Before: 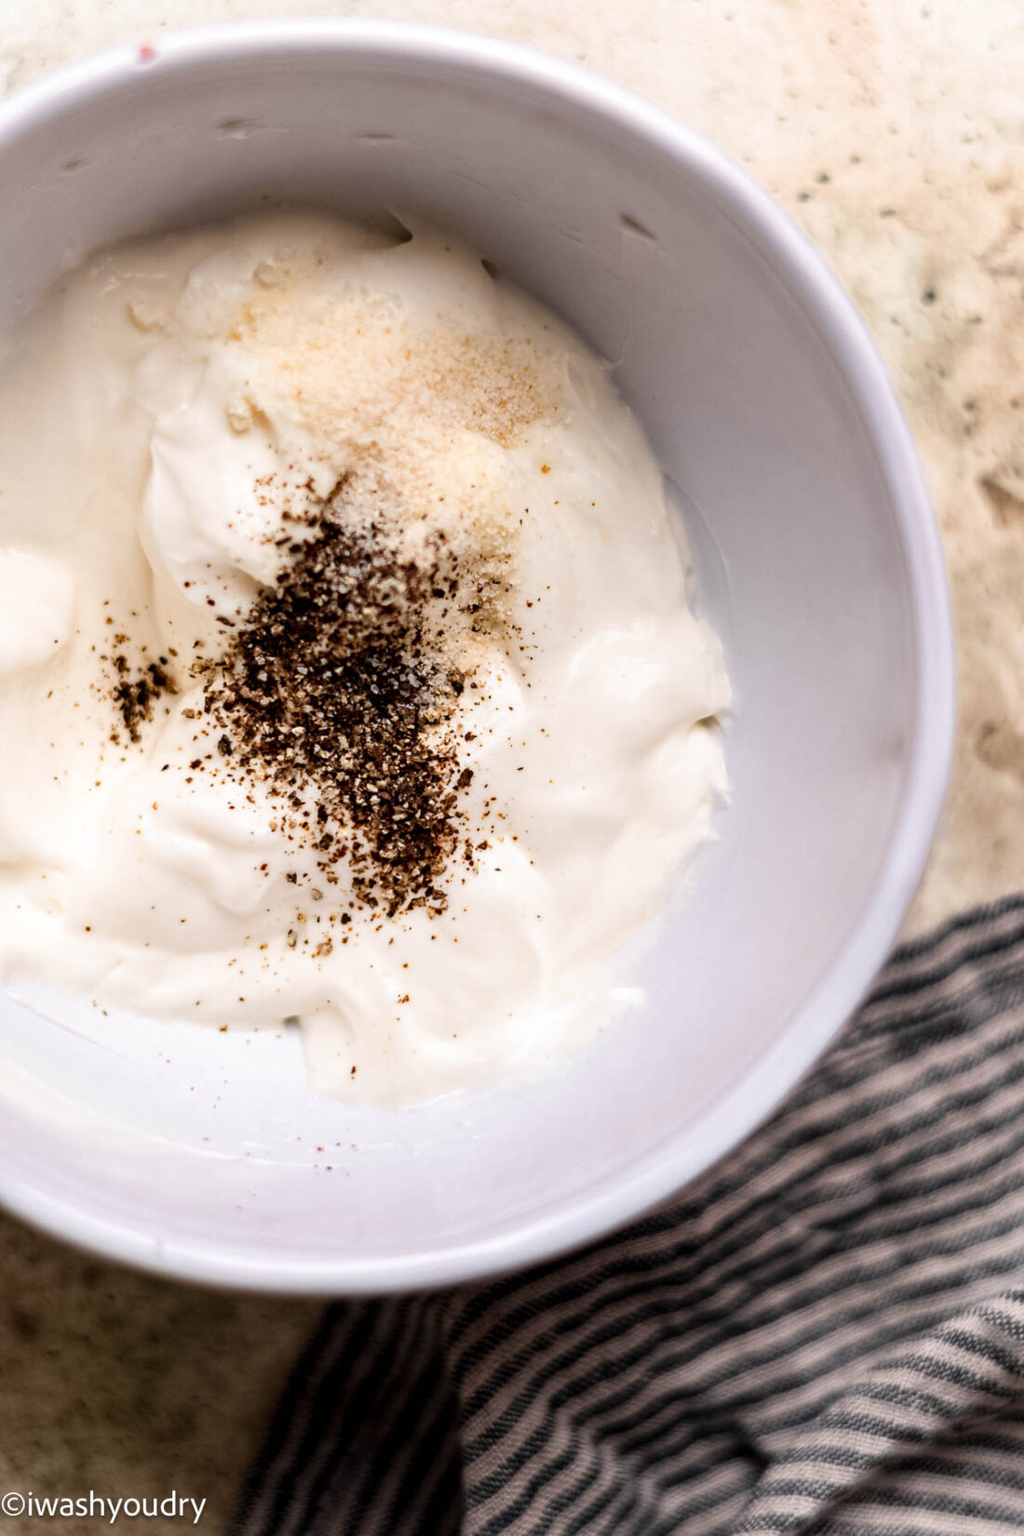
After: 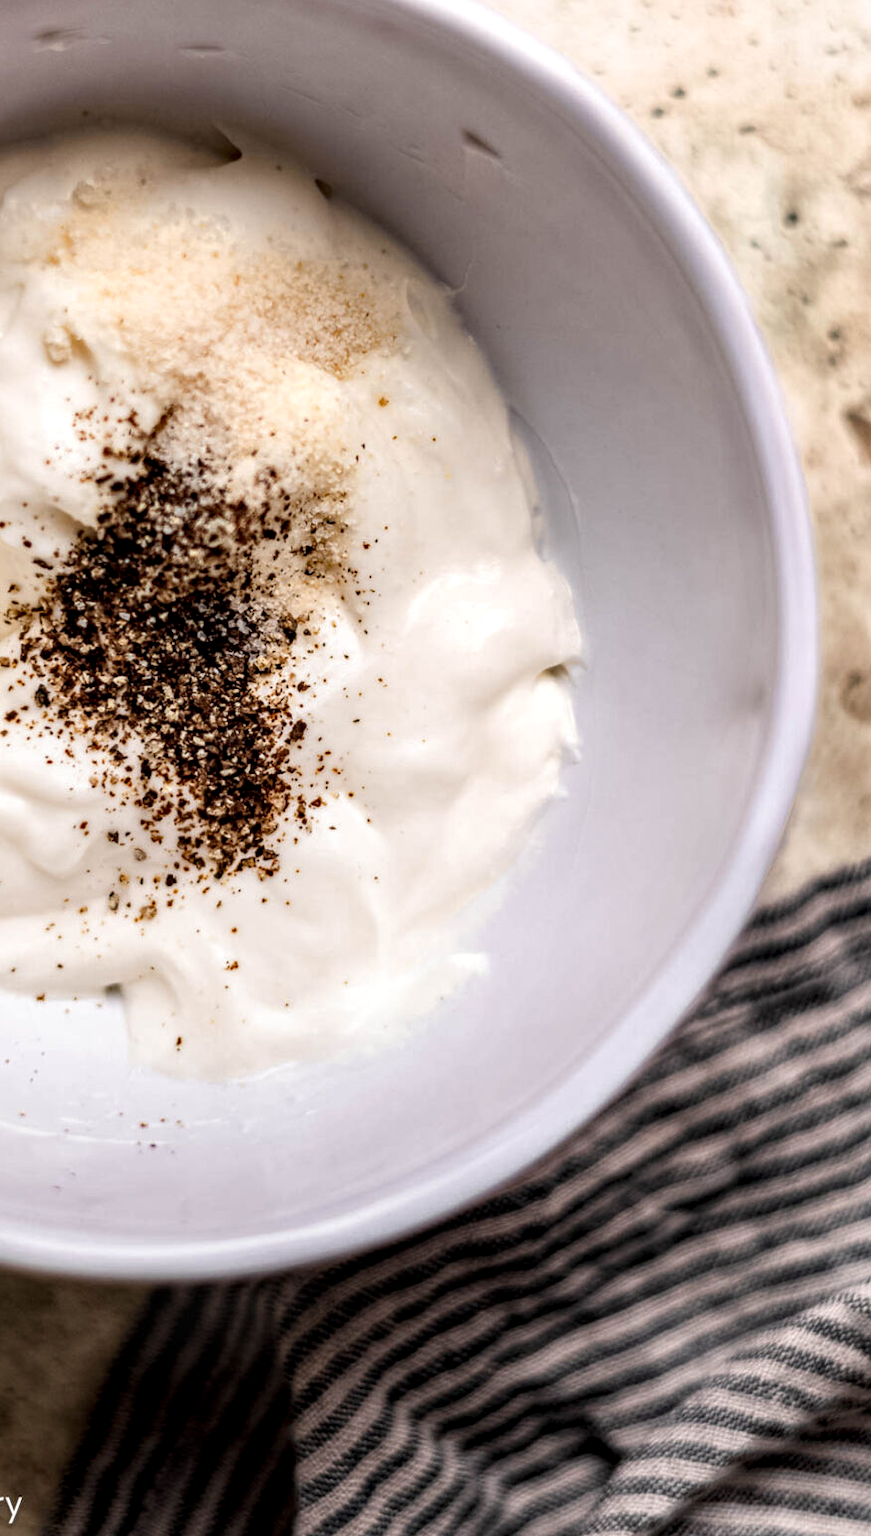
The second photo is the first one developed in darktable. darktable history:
crop and rotate: left 18.122%, top 5.949%, right 1.79%
local contrast: highlights 38%, shadows 60%, detail 137%, midtone range 0.51
